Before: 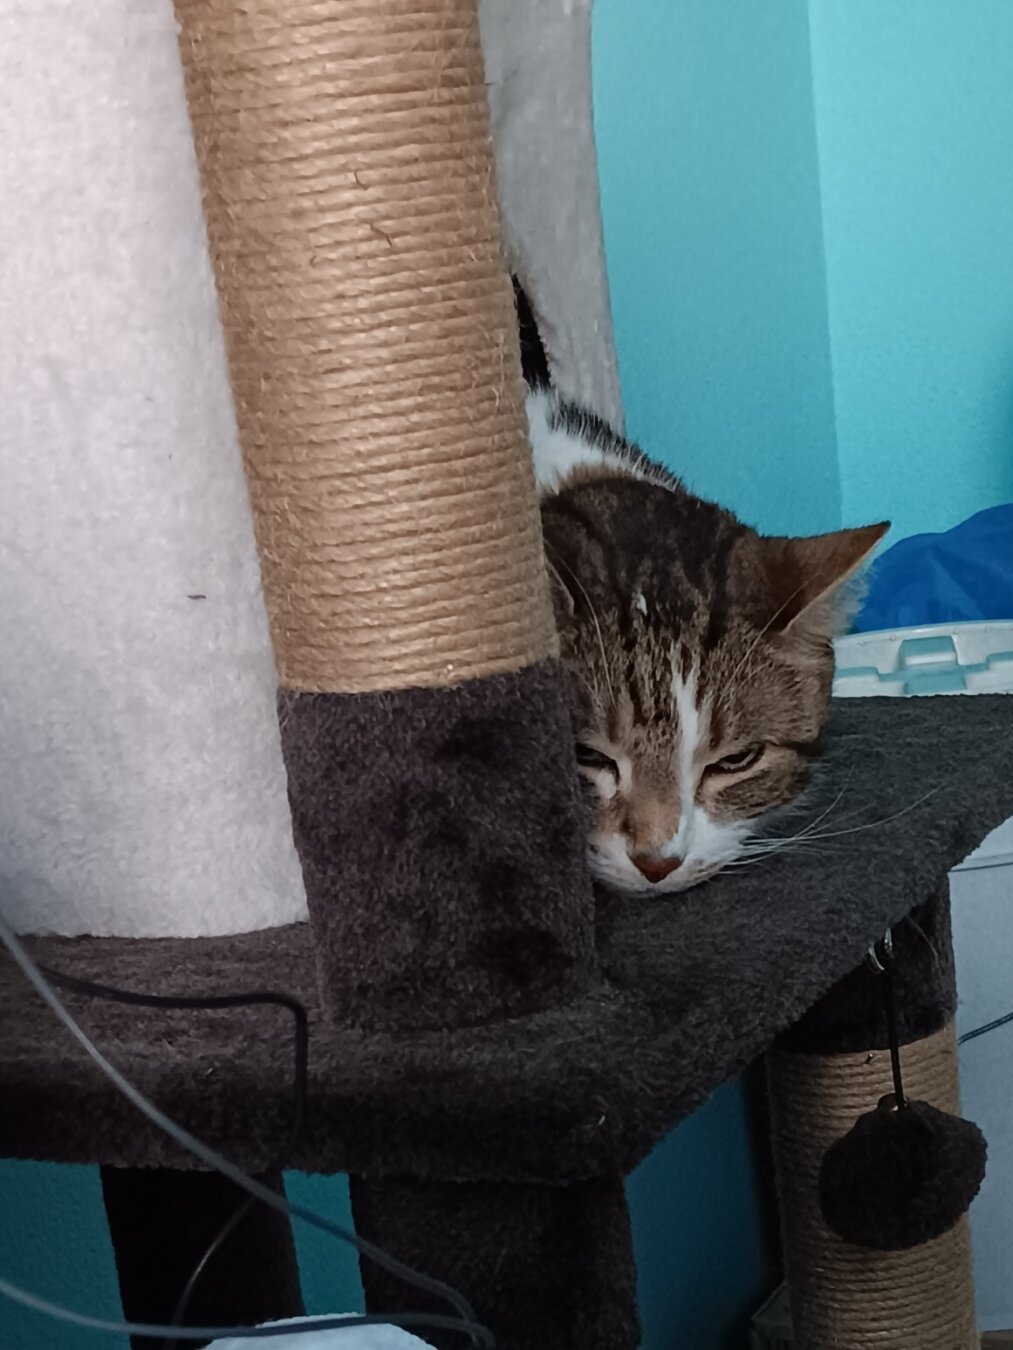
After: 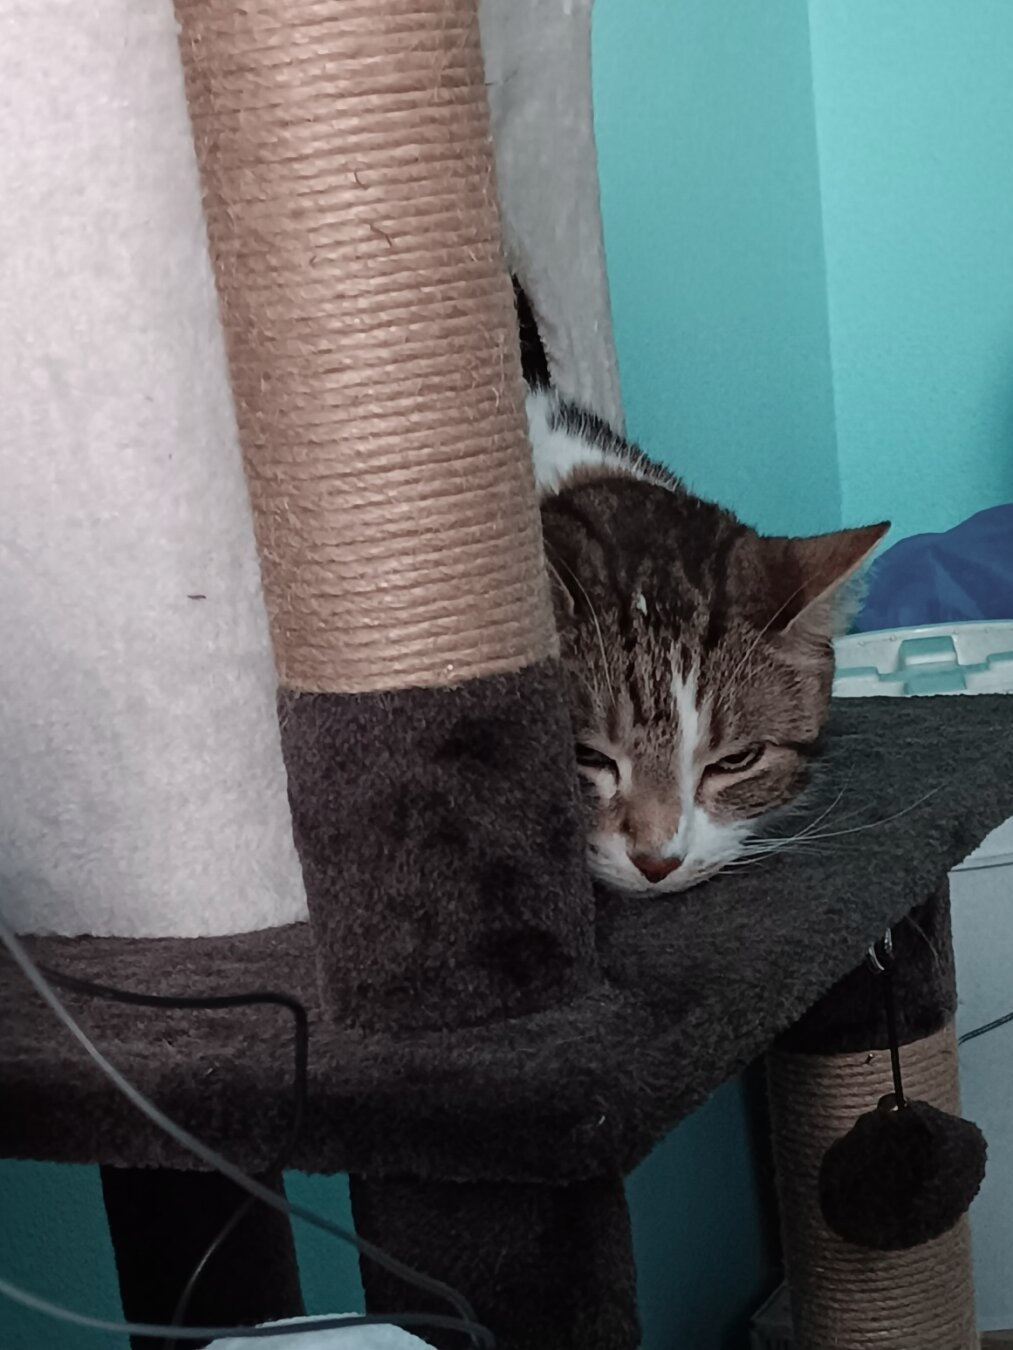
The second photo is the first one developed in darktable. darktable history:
color contrast: blue-yellow contrast 0.62
tone equalizer: on, module defaults
